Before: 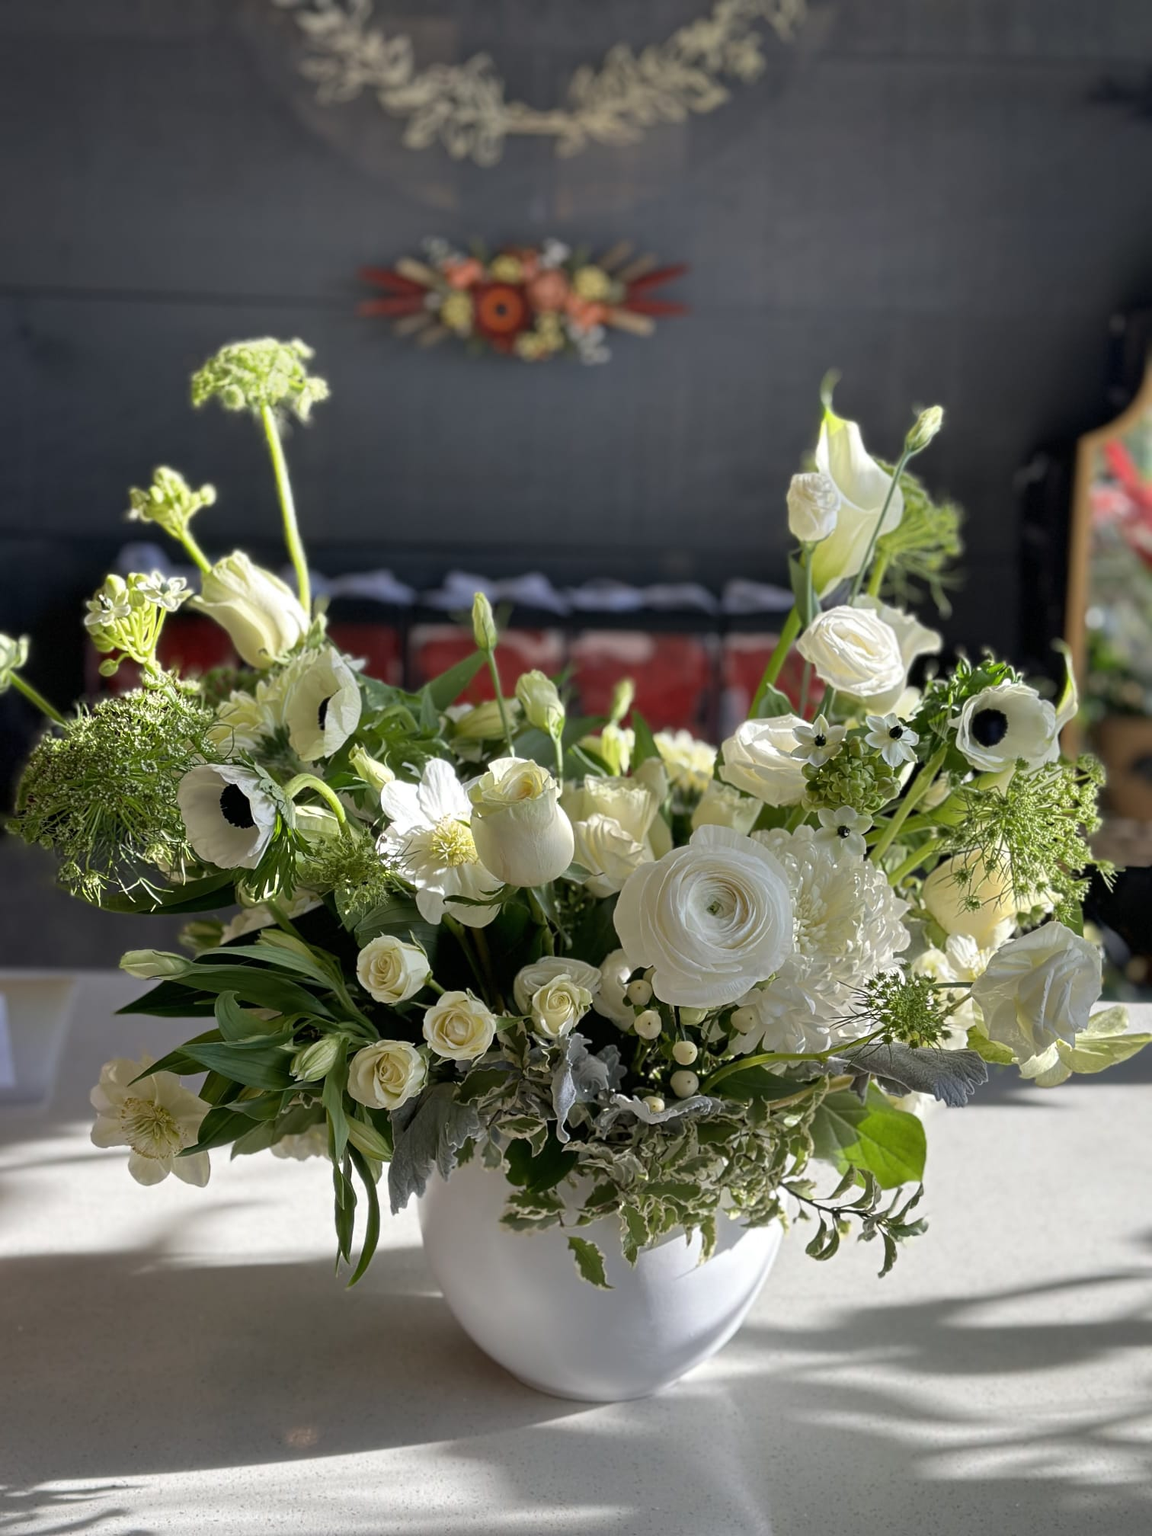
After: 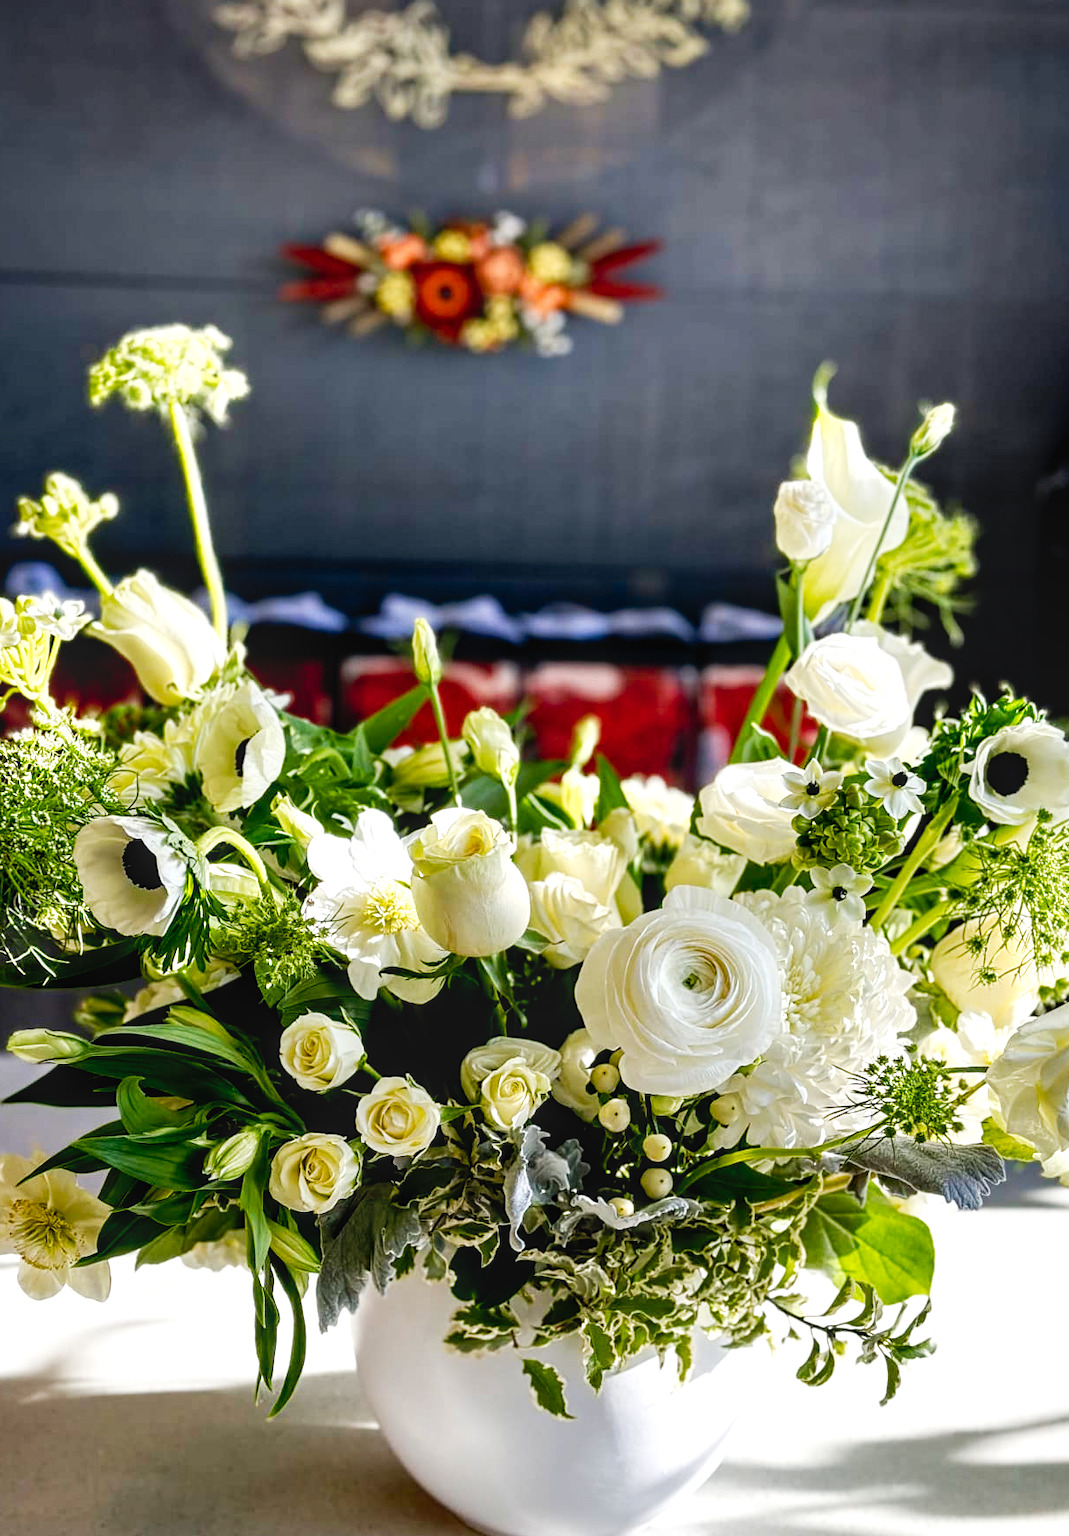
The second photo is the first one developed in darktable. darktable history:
local contrast: on, module defaults
tone equalizer: -8 EV -0.427 EV, -7 EV -0.408 EV, -6 EV -0.357 EV, -5 EV -0.247 EV, -3 EV 0.19 EV, -2 EV 0.337 EV, -1 EV 0.41 EV, +0 EV 0.411 EV, smoothing diameter 24.84%, edges refinement/feathering 7.66, preserve details guided filter
crop: left 9.916%, top 3.615%, right 9.267%, bottom 9.396%
tone curve: curves: ch0 [(0, 0.021) (0.148, 0.076) (0.232, 0.191) (0.398, 0.423) (0.572, 0.672) (0.705, 0.812) (0.877, 0.931) (0.99, 0.987)]; ch1 [(0, 0) (0.377, 0.325) (0.493, 0.486) (0.508, 0.502) (0.515, 0.514) (0.554, 0.586) (0.623, 0.658) (0.701, 0.704) (0.778, 0.751) (1, 1)]; ch2 [(0, 0) (0.431, 0.398) (0.485, 0.486) (0.495, 0.498) (0.511, 0.507) (0.58, 0.66) (0.679, 0.757) (0.749, 0.829) (1, 0.991)], preserve colors none
color balance rgb: global offset › luminance -0.867%, linear chroma grading › global chroma 22.553%, perceptual saturation grading › global saturation 0.428%, perceptual saturation grading › highlights -25.18%, perceptual saturation grading › shadows 29.345%, perceptual brilliance grading › highlights 8.128%, perceptual brilliance grading › mid-tones 3.057%, perceptual brilliance grading › shadows 1.772%, global vibrance 20%
